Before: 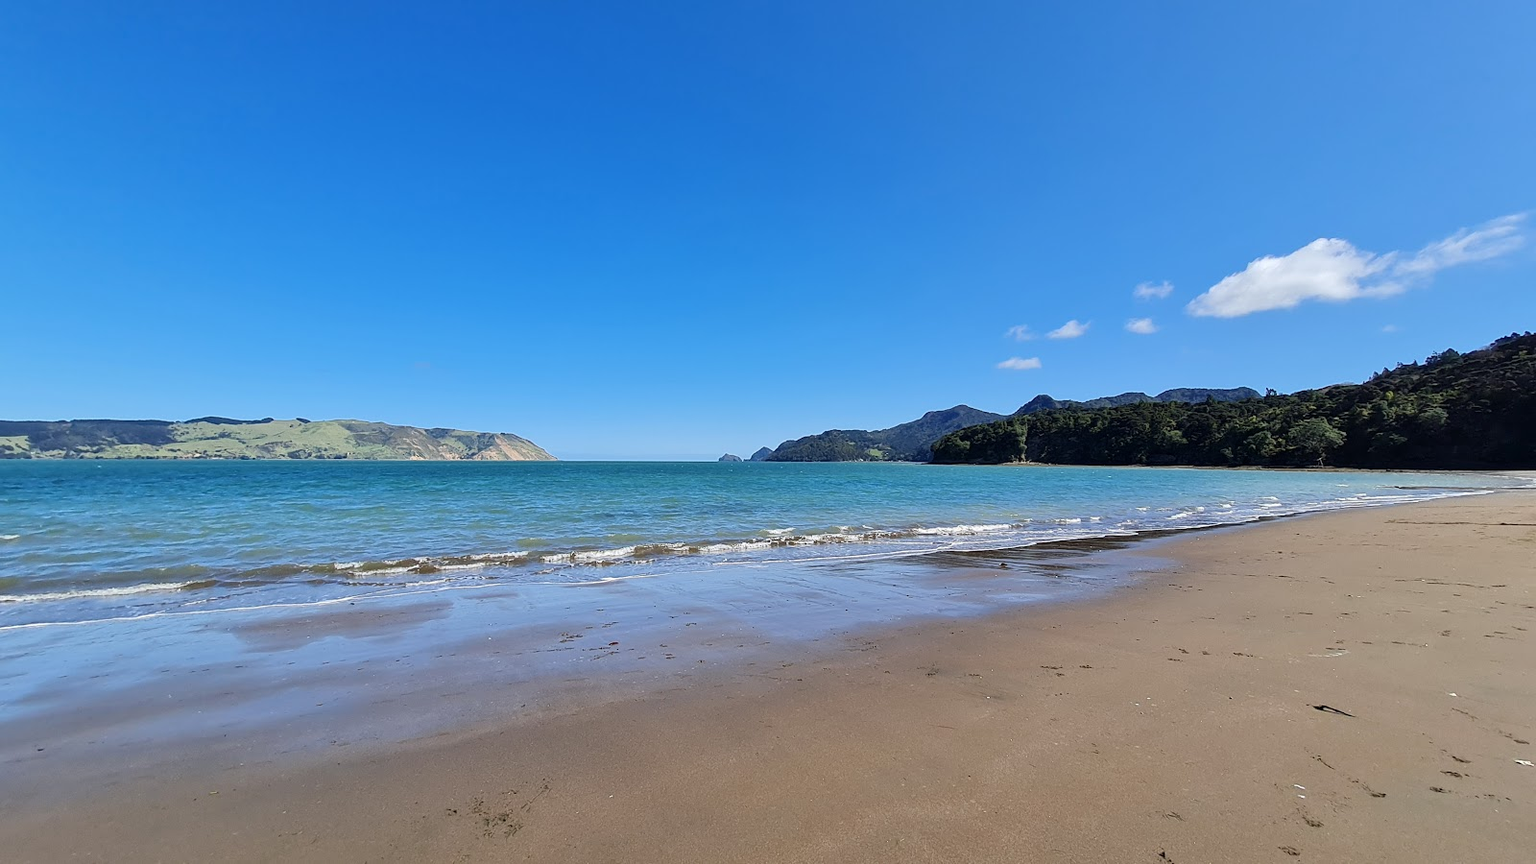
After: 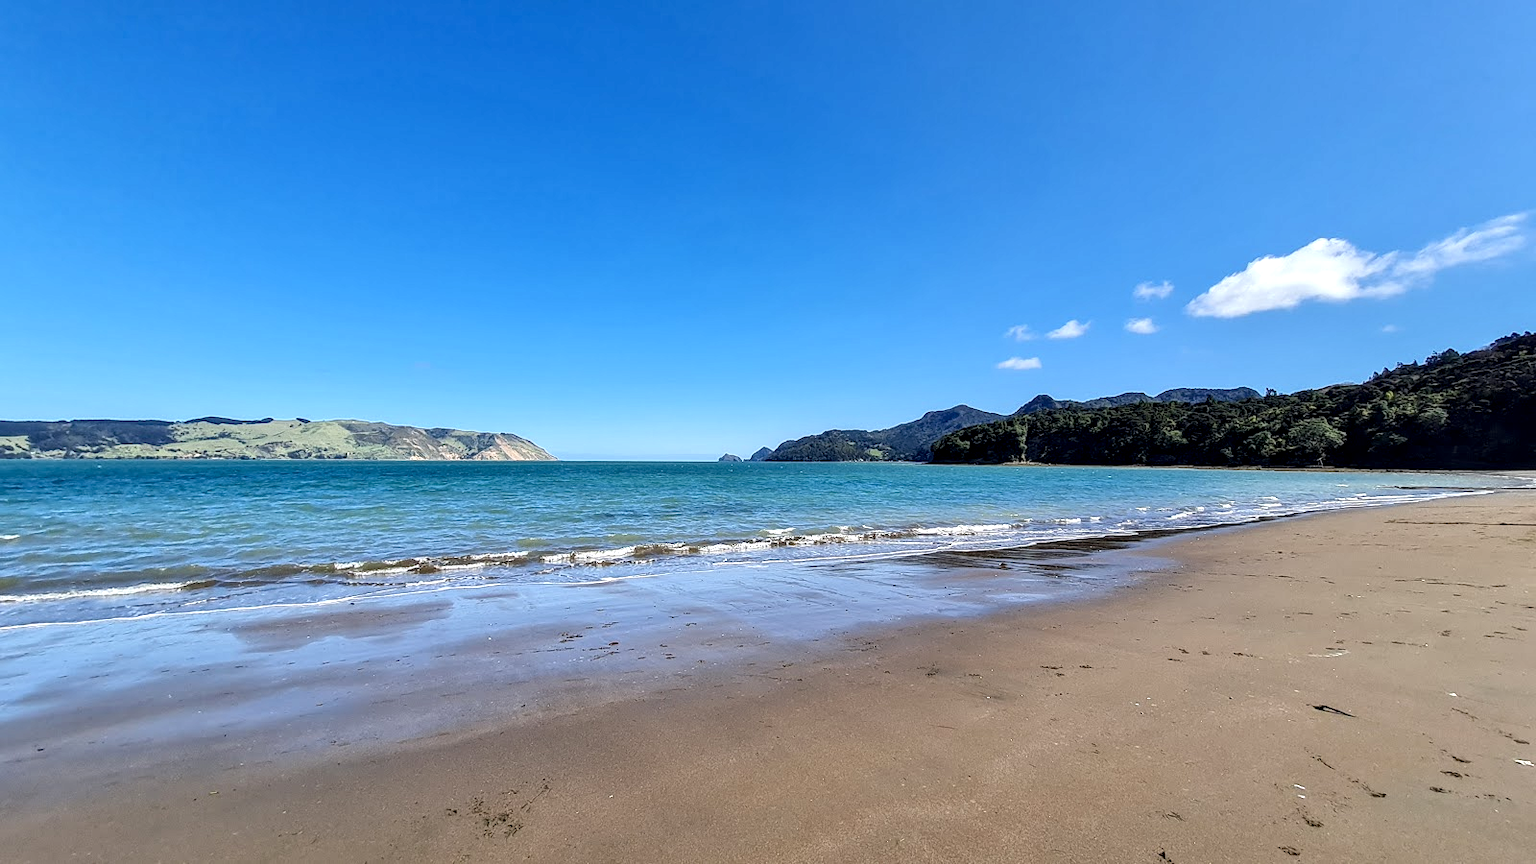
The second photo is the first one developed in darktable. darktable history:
local contrast: detail 150%
exposure: exposure 0.217 EV, compensate highlight preservation false
